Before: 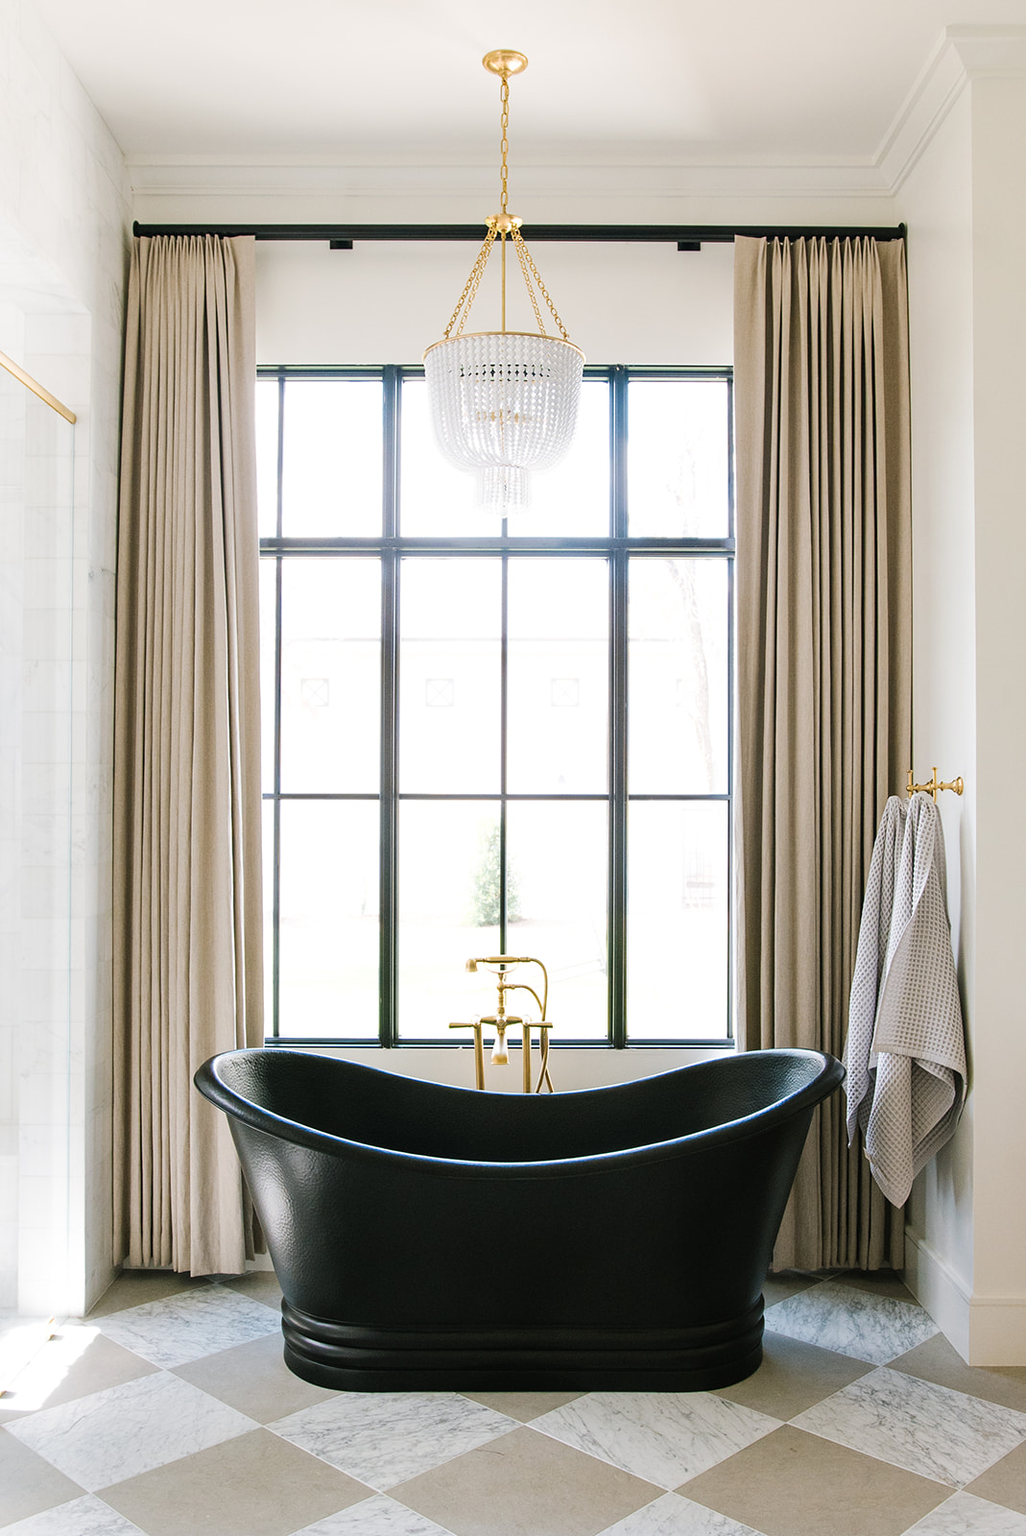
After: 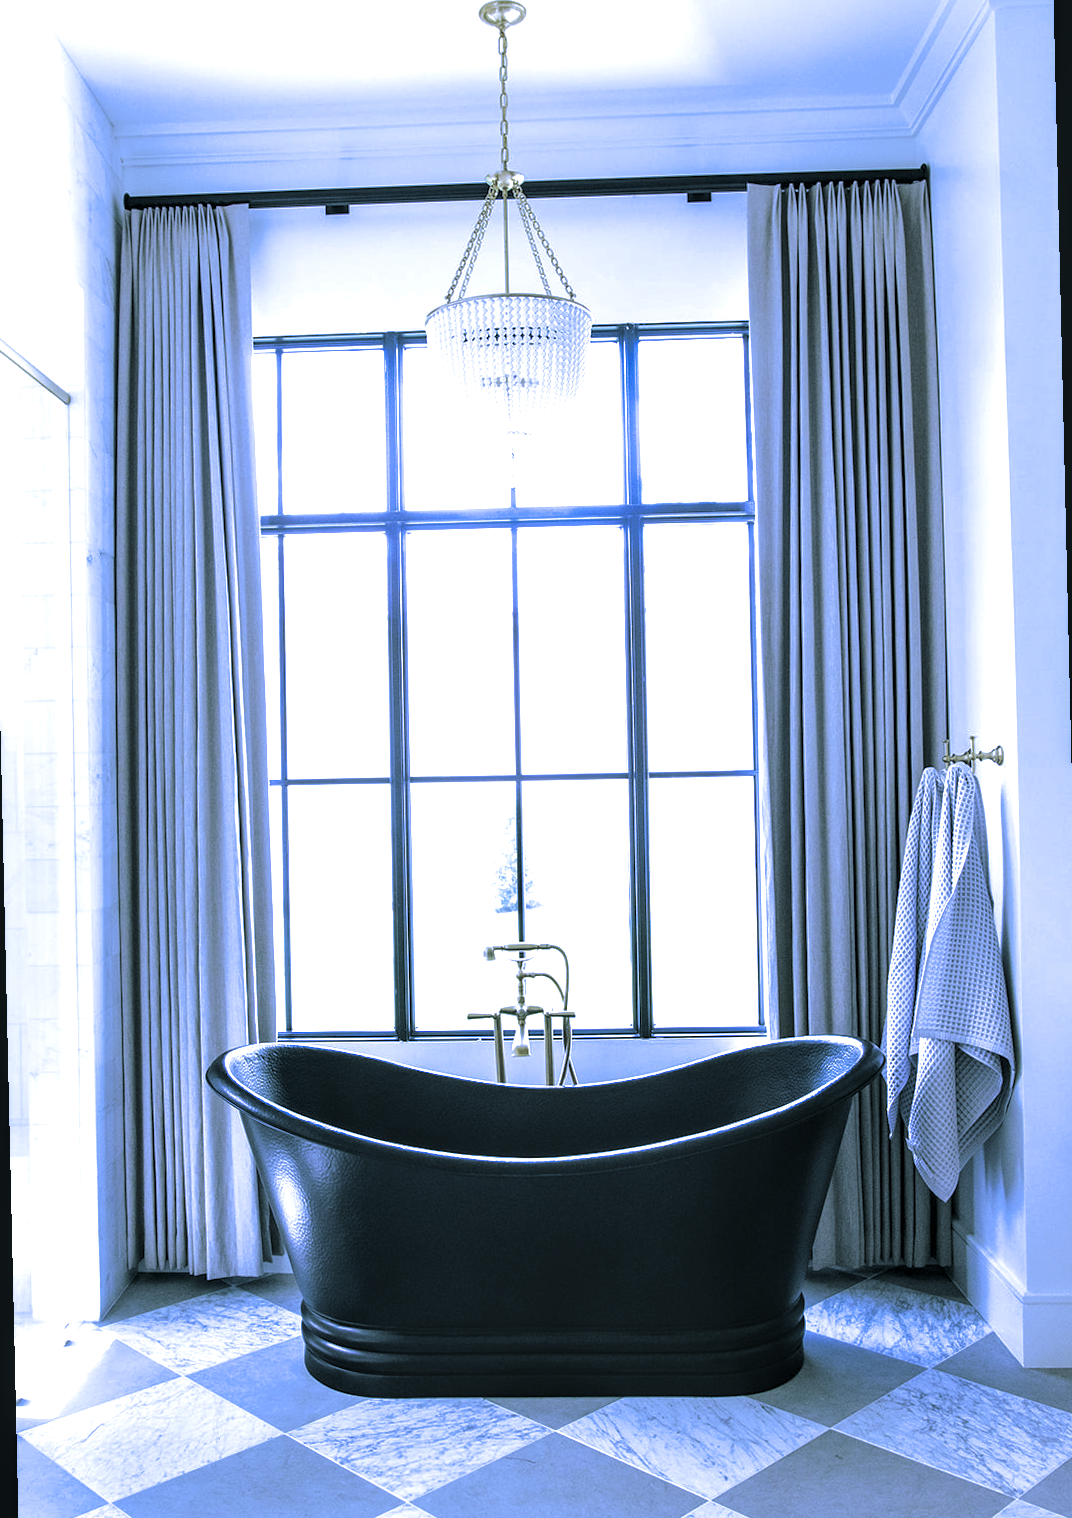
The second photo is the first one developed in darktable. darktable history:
split-toning: shadows › hue 205.2°, shadows › saturation 0.29, highlights › hue 50.4°, highlights › saturation 0.38, balance -49.9
rotate and perspective: rotation -1.32°, lens shift (horizontal) -0.031, crop left 0.015, crop right 0.985, crop top 0.047, crop bottom 0.982
white balance: red 0.766, blue 1.537
local contrast: on, module defaults
